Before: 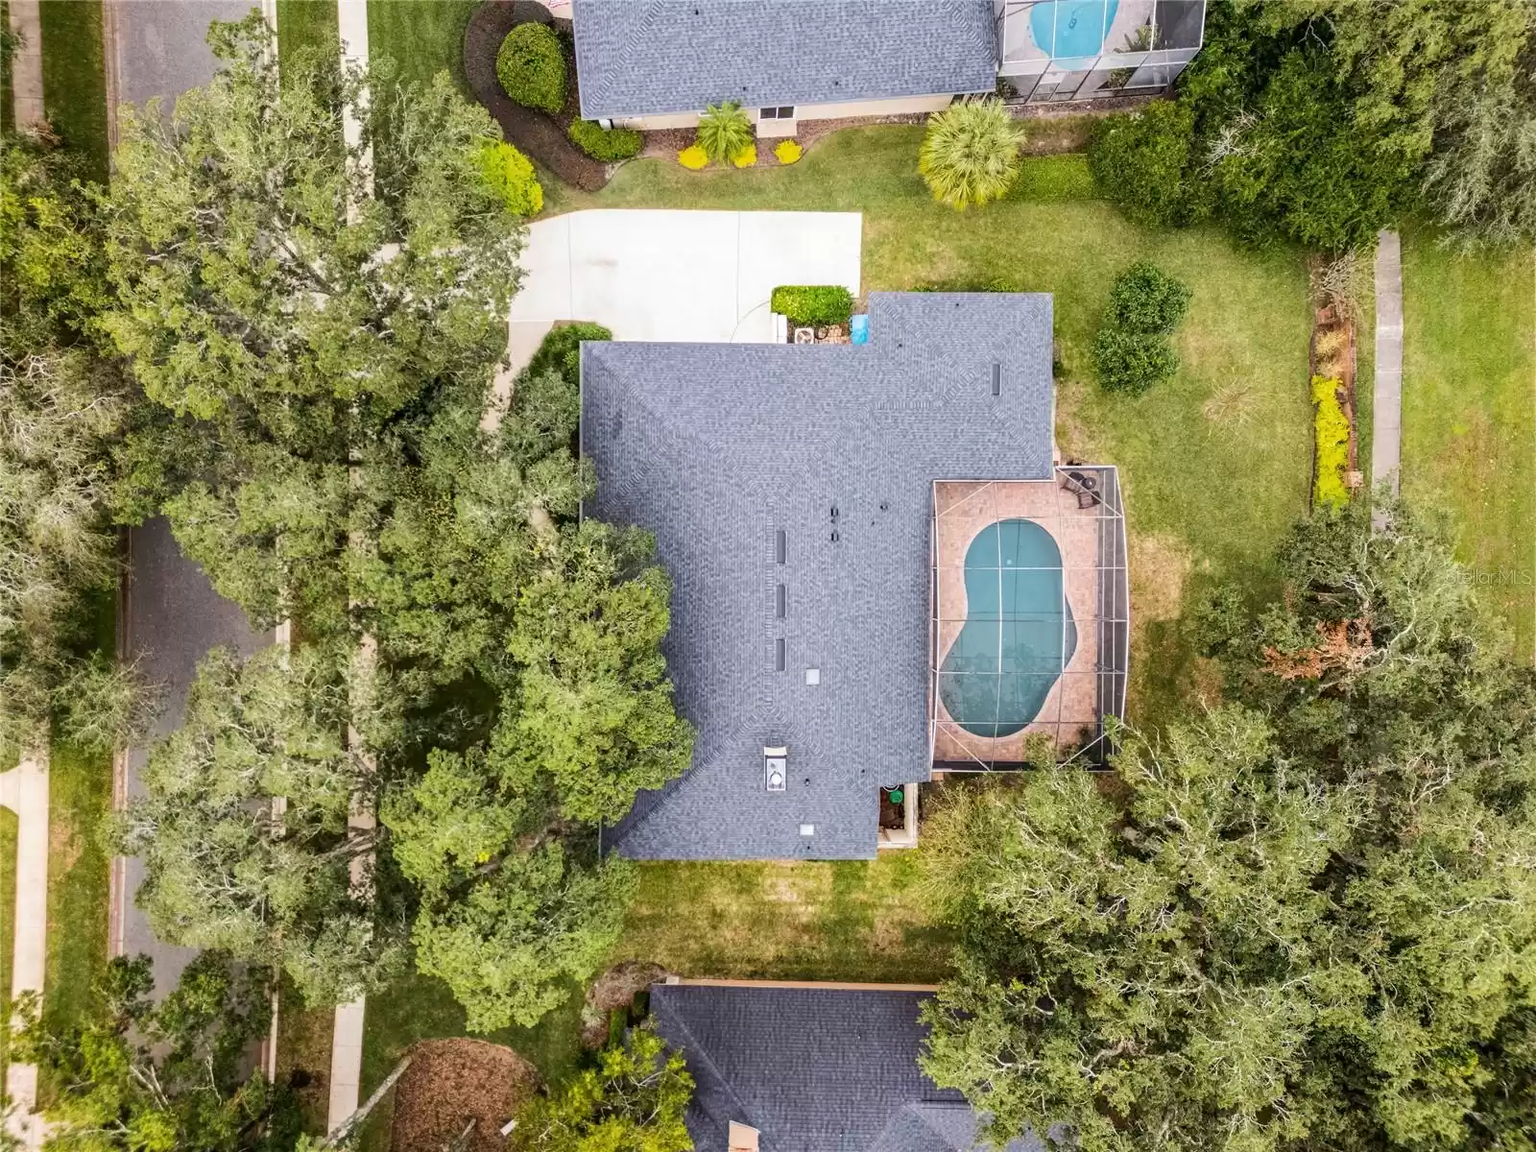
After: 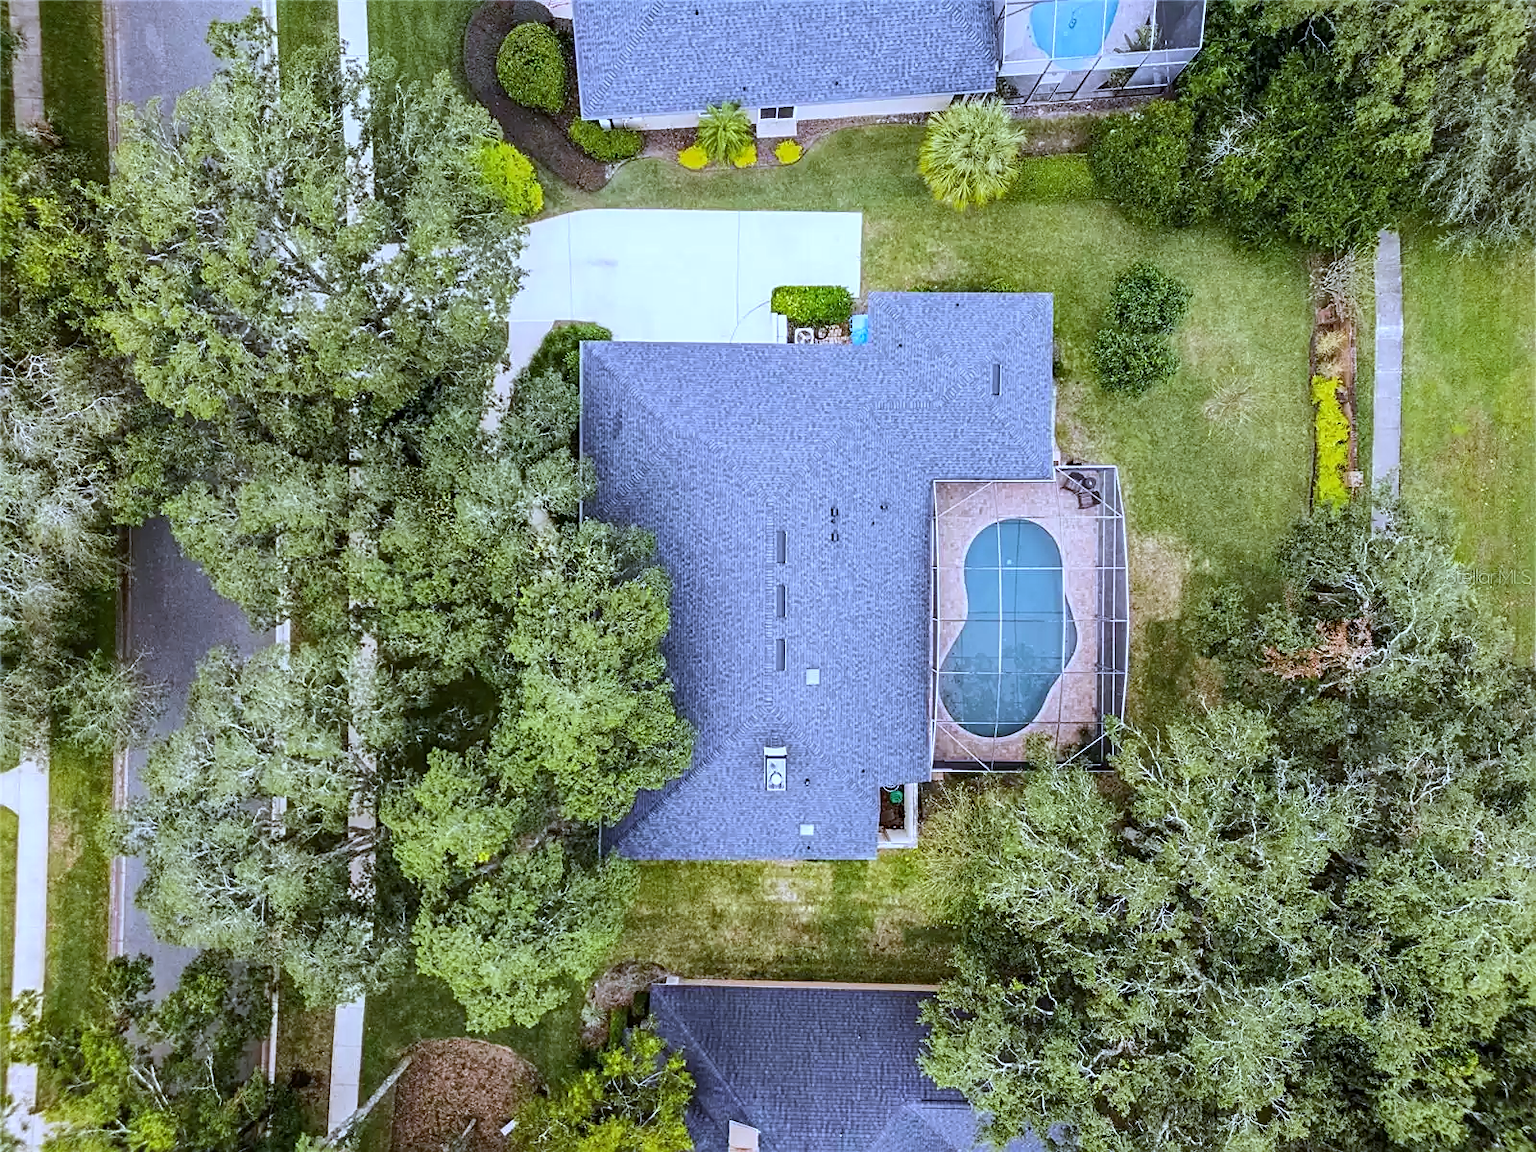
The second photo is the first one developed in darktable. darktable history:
sharpen: on, module defaults
white balance: red 0.871, blue 1.249
shadows and highlights: shadows 29.61, highlights -30.47, low approximation 0.01, soften with gaussian
